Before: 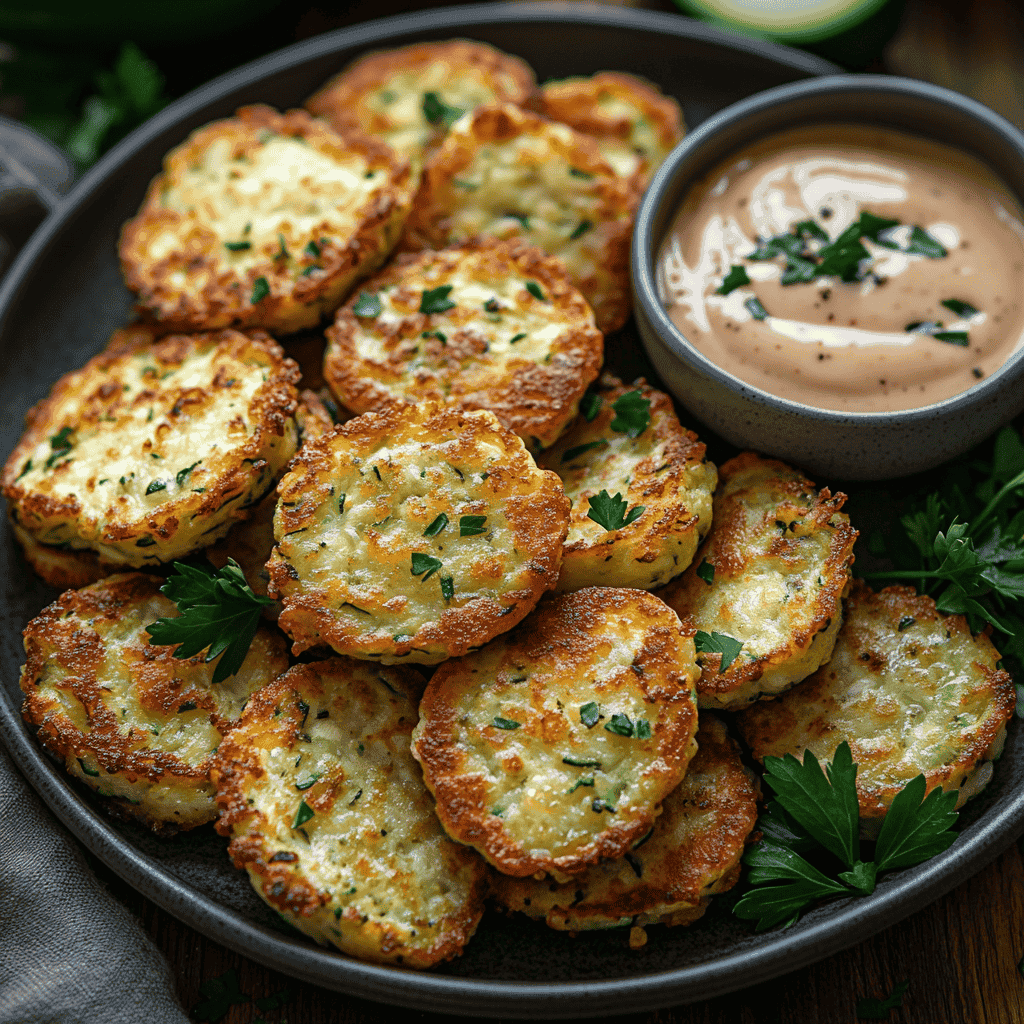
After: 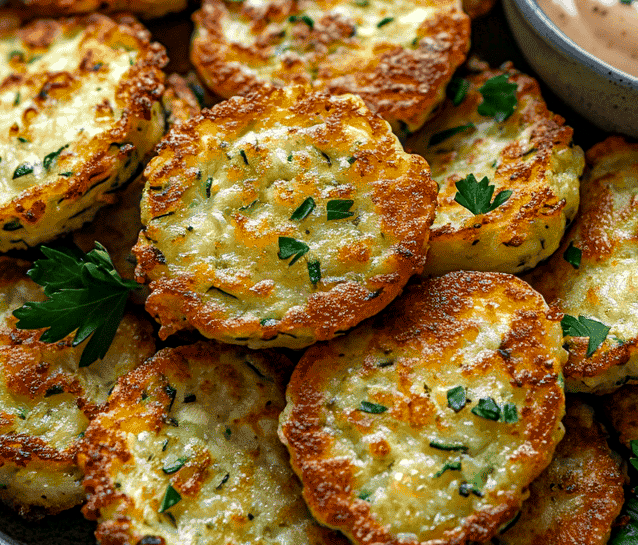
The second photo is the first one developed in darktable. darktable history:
local contrast: on, module defaults
contrast brightness saturation: saturation 0.179
crop: left 13.011%, top 30.887%, right 24.658%, bottom 15.826%
